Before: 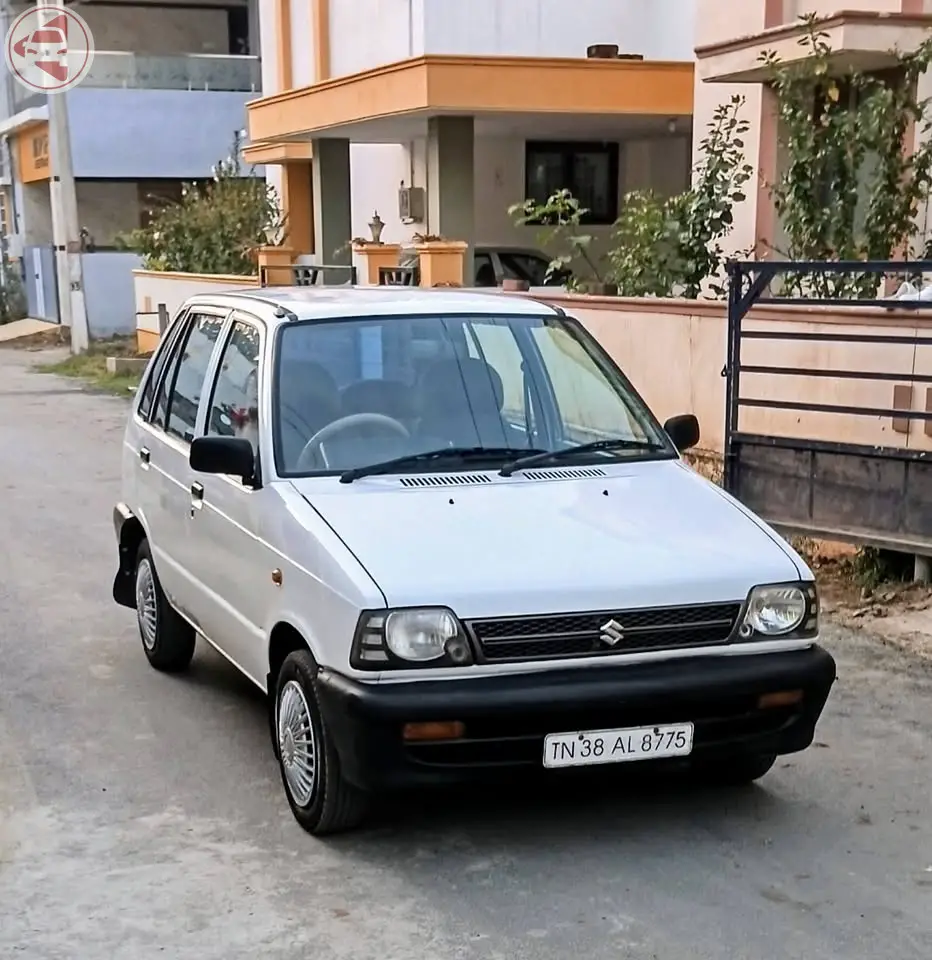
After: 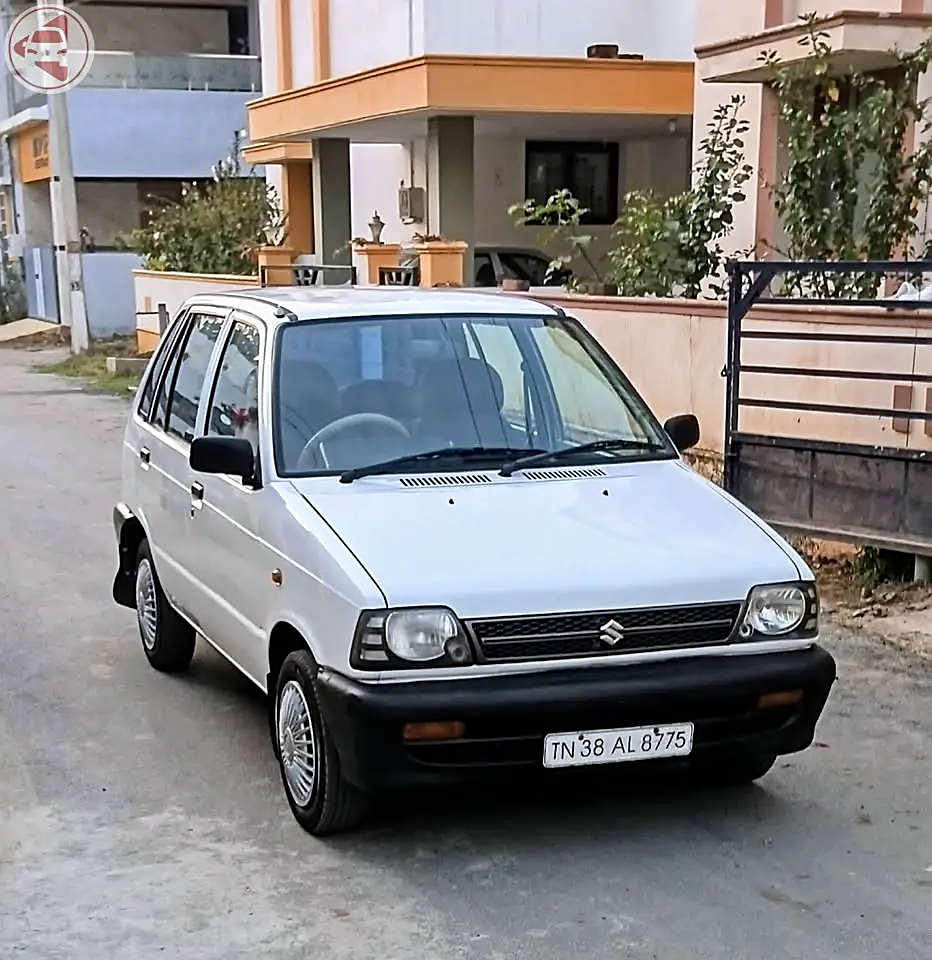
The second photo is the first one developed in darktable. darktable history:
white balance: red 0.988, blue 1.017
sharpen: on, module defaults
